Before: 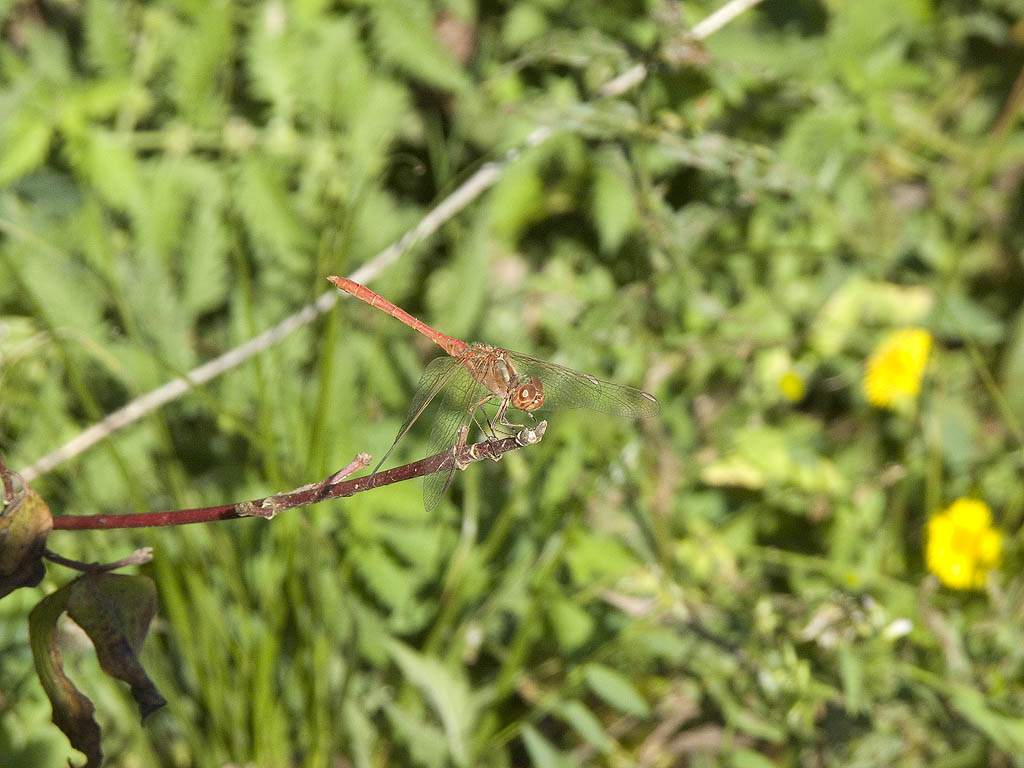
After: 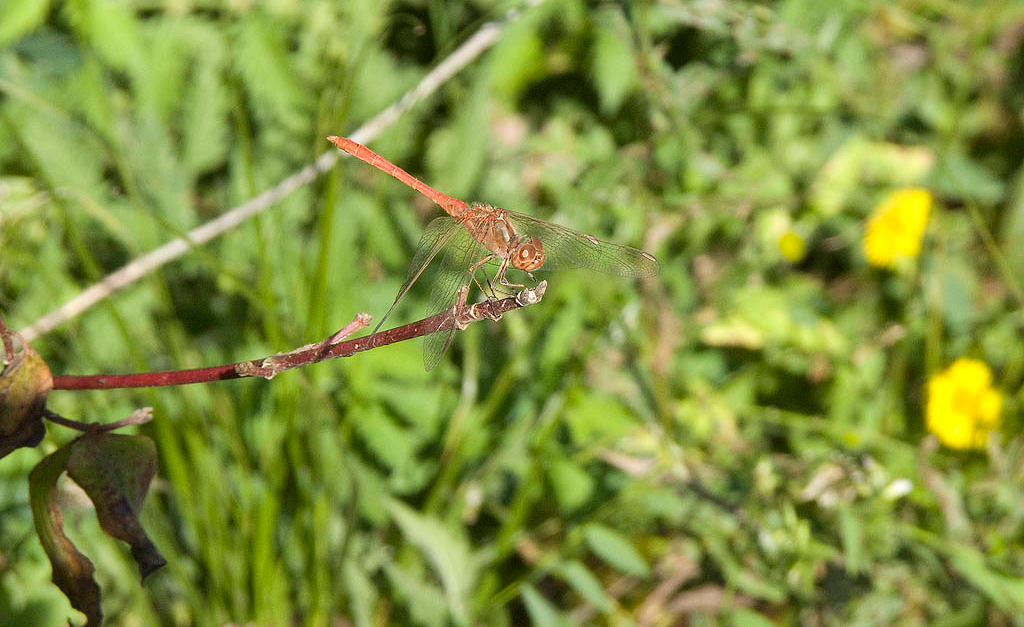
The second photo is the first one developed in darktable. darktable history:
crop and rotate: top 18.352%
